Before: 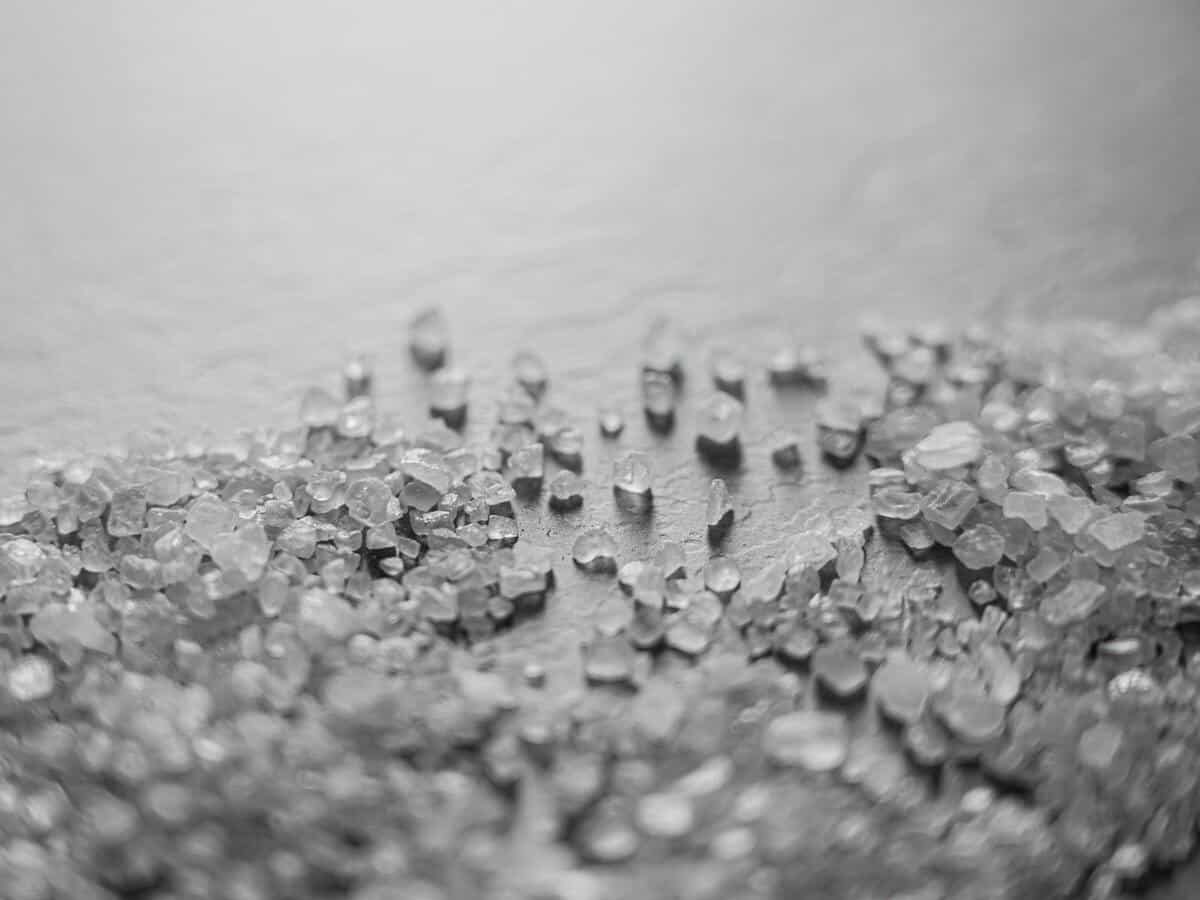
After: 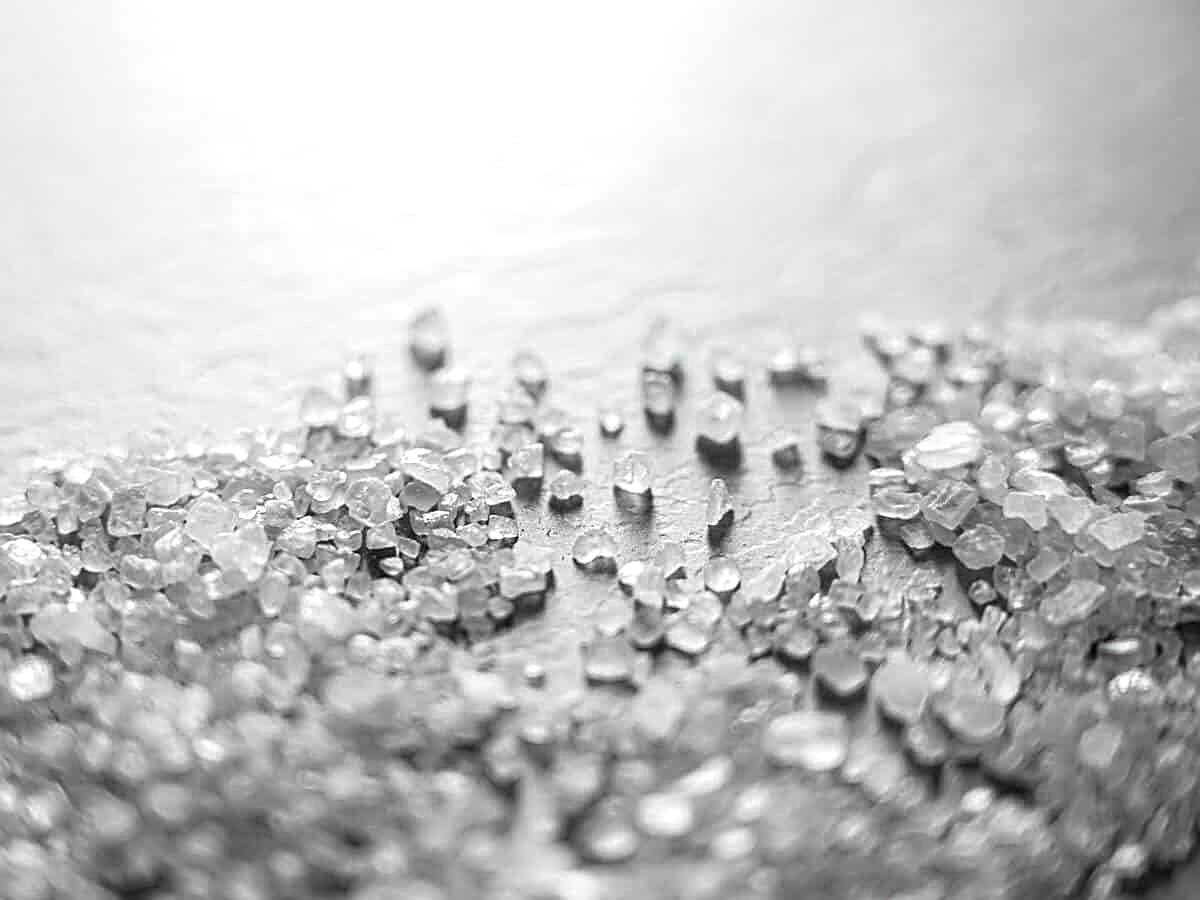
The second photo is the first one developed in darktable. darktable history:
sharpen: on, module defaults
color balance rgb: on, module defaults
color balance: contrast 6.48%, output saturation 113.3%
exposure: exposure 0.507 EV, compensate highlight preservation false
